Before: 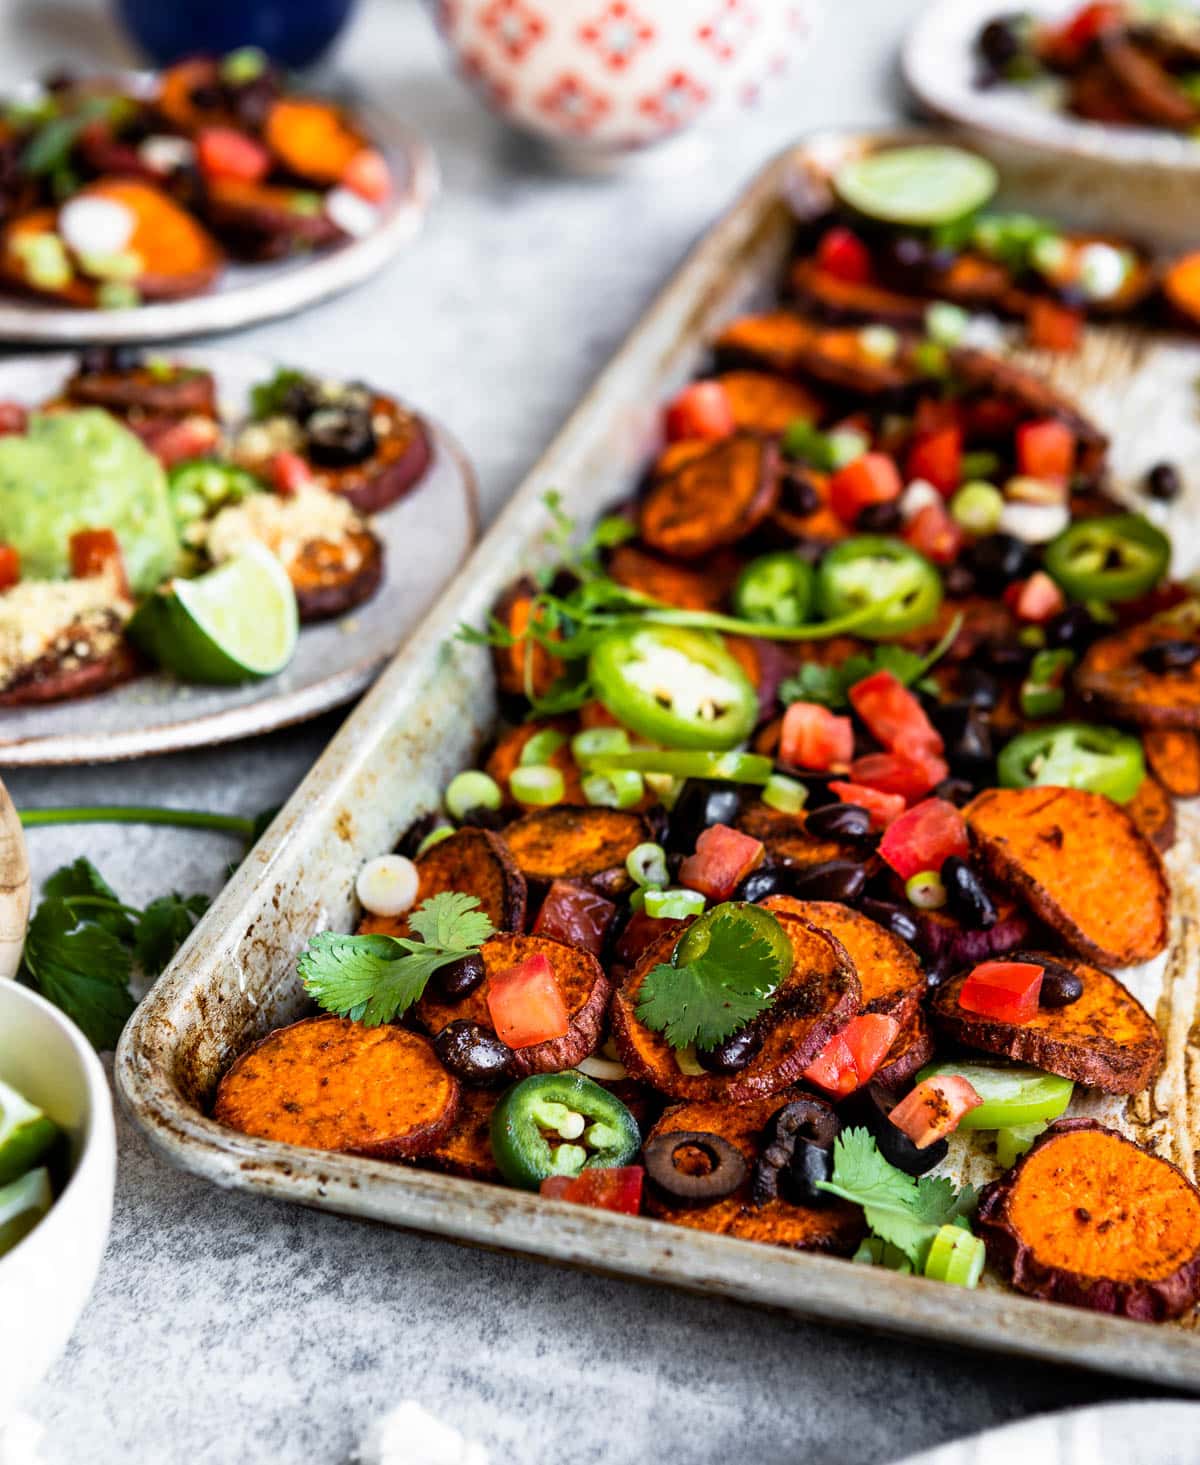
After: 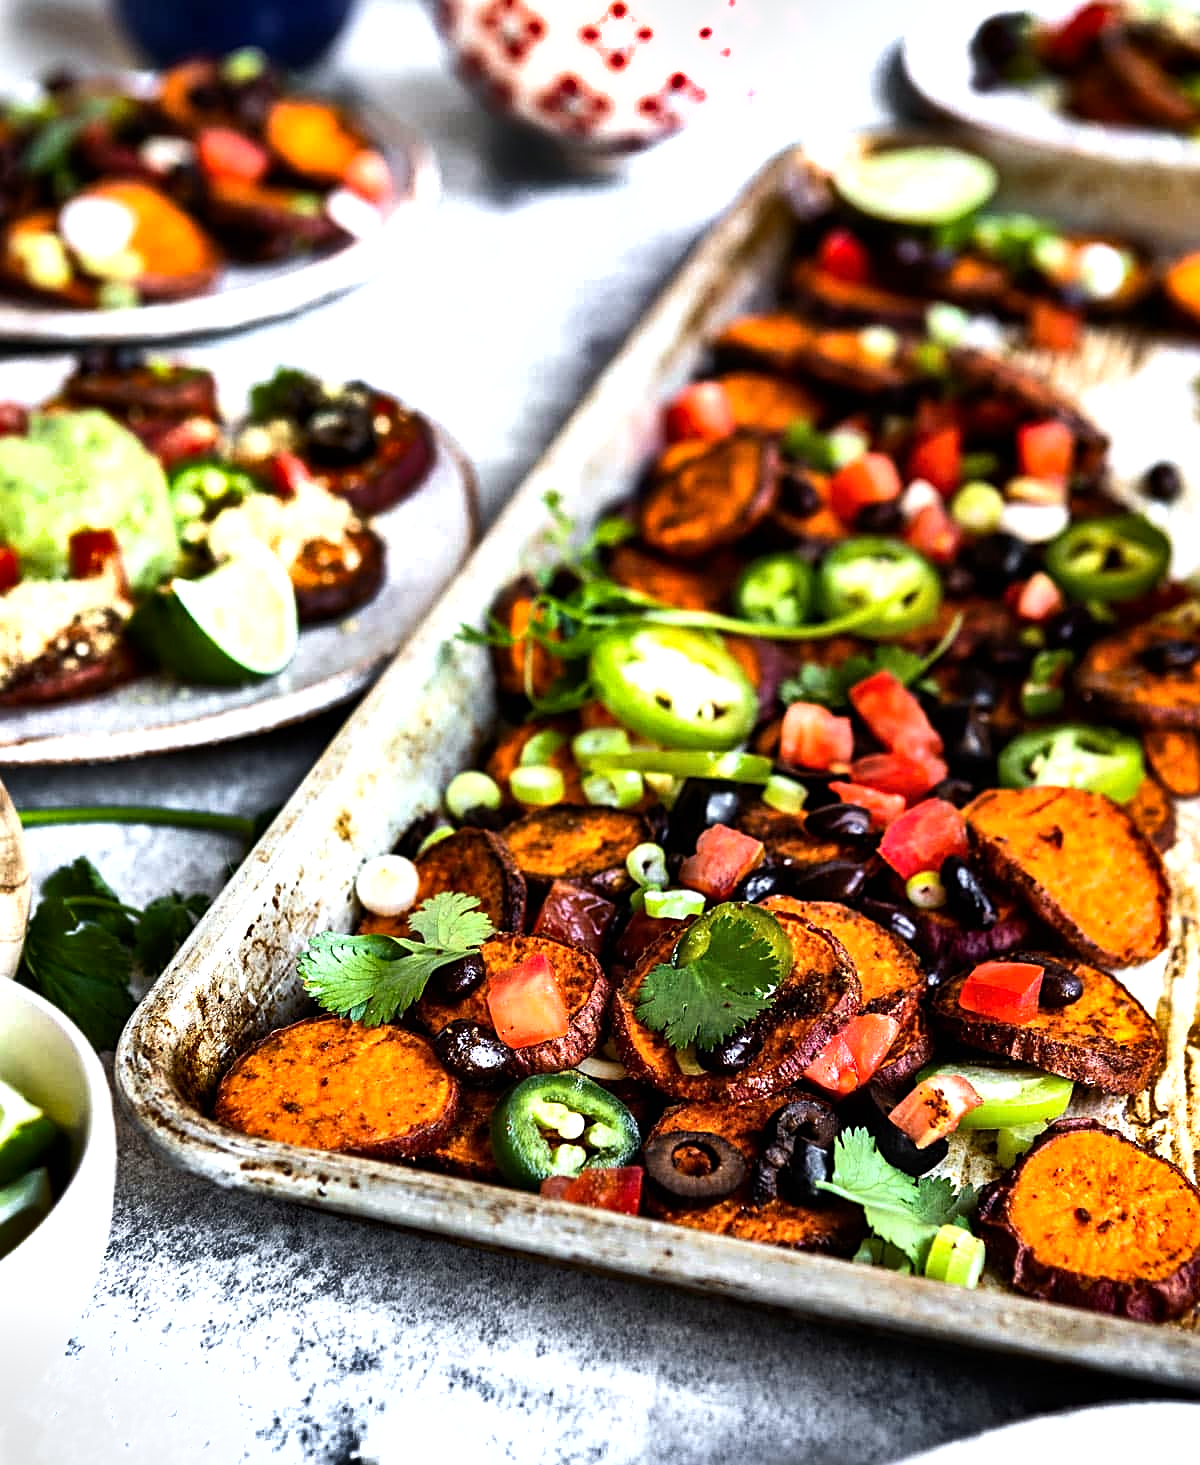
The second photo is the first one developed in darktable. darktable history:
sharpen: on, module defaults
shadows and highlights: radius 100.41, shadows 50.55, highlights -64.36, highlights color adjustment 49.82%, soften with gaussian
tone equalizer: -8 EV -0.75 EV, -7 EV -0.7 EV, -6 EV -0.6 EV, -5 EV -0.4 EV, -3 EV 0.4 EV, -2 EV 0.6 EV, -1 EV 0.7 EV, +0 EV 0.75 EV, edges refinement/feathering 500, mask exposure compensation -1.57 EV, preserve details no
white balance: red 0.988, blue 1.017
